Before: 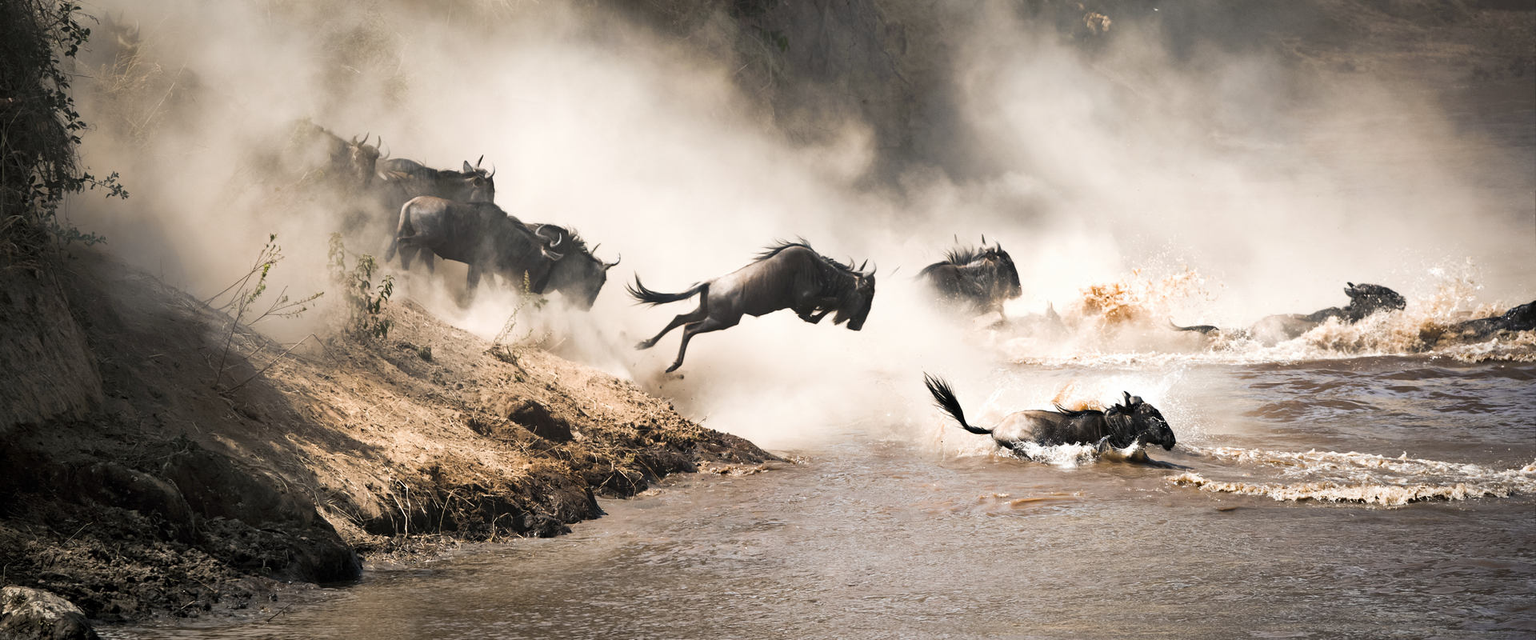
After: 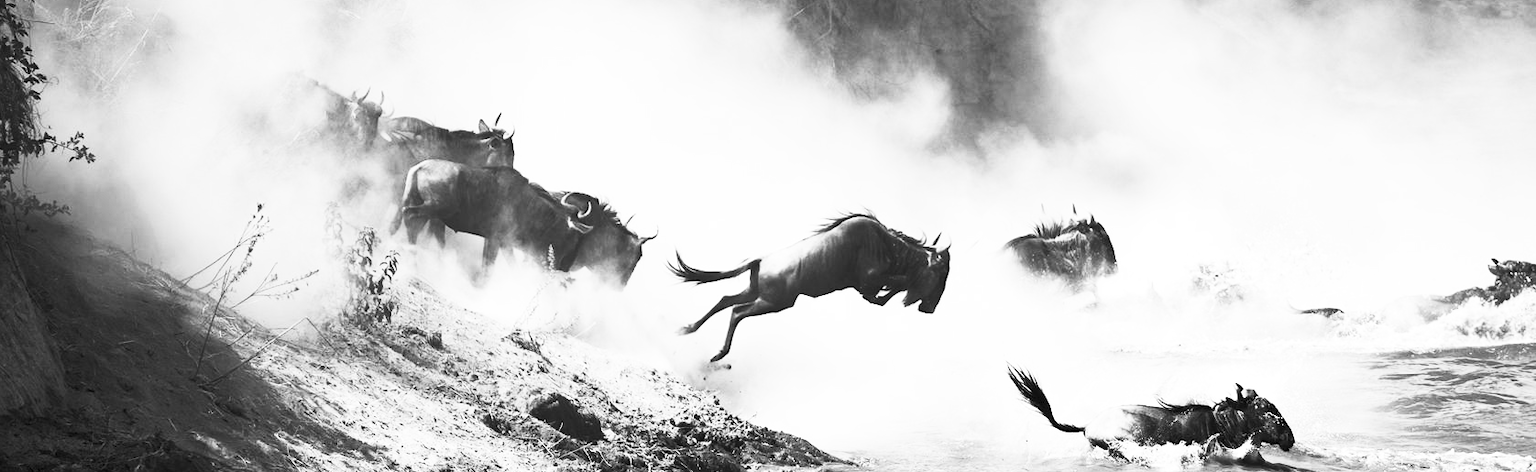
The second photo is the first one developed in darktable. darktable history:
color balance: output saturation 110%
contrast brightness saturation: contrast 0.53, brightness 0.47, saturation -1
crop: left 3.015%, top 8.969%, right 9.647%, bottom 26.457%
